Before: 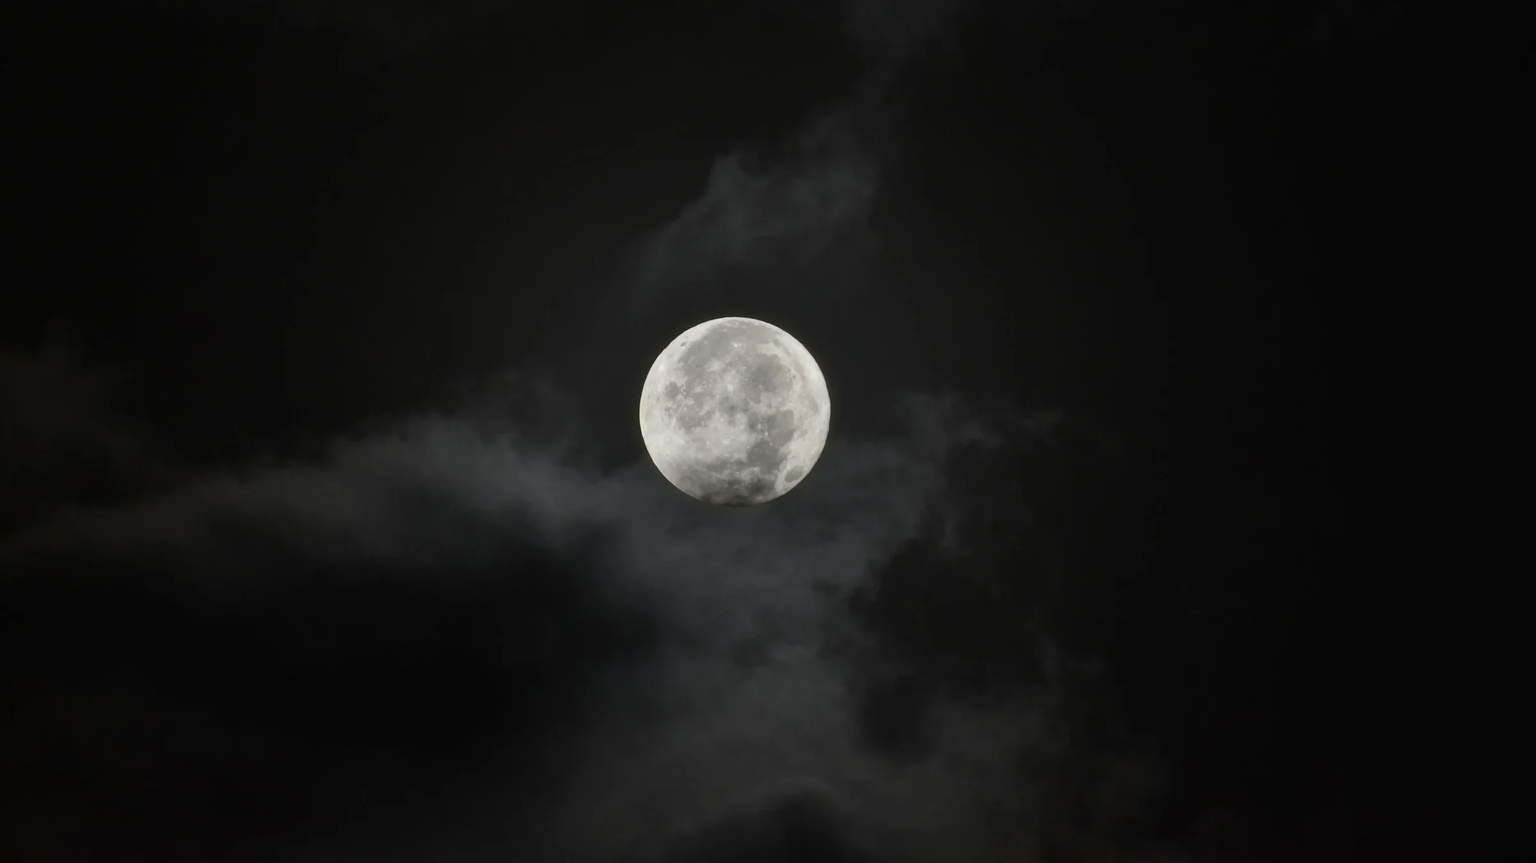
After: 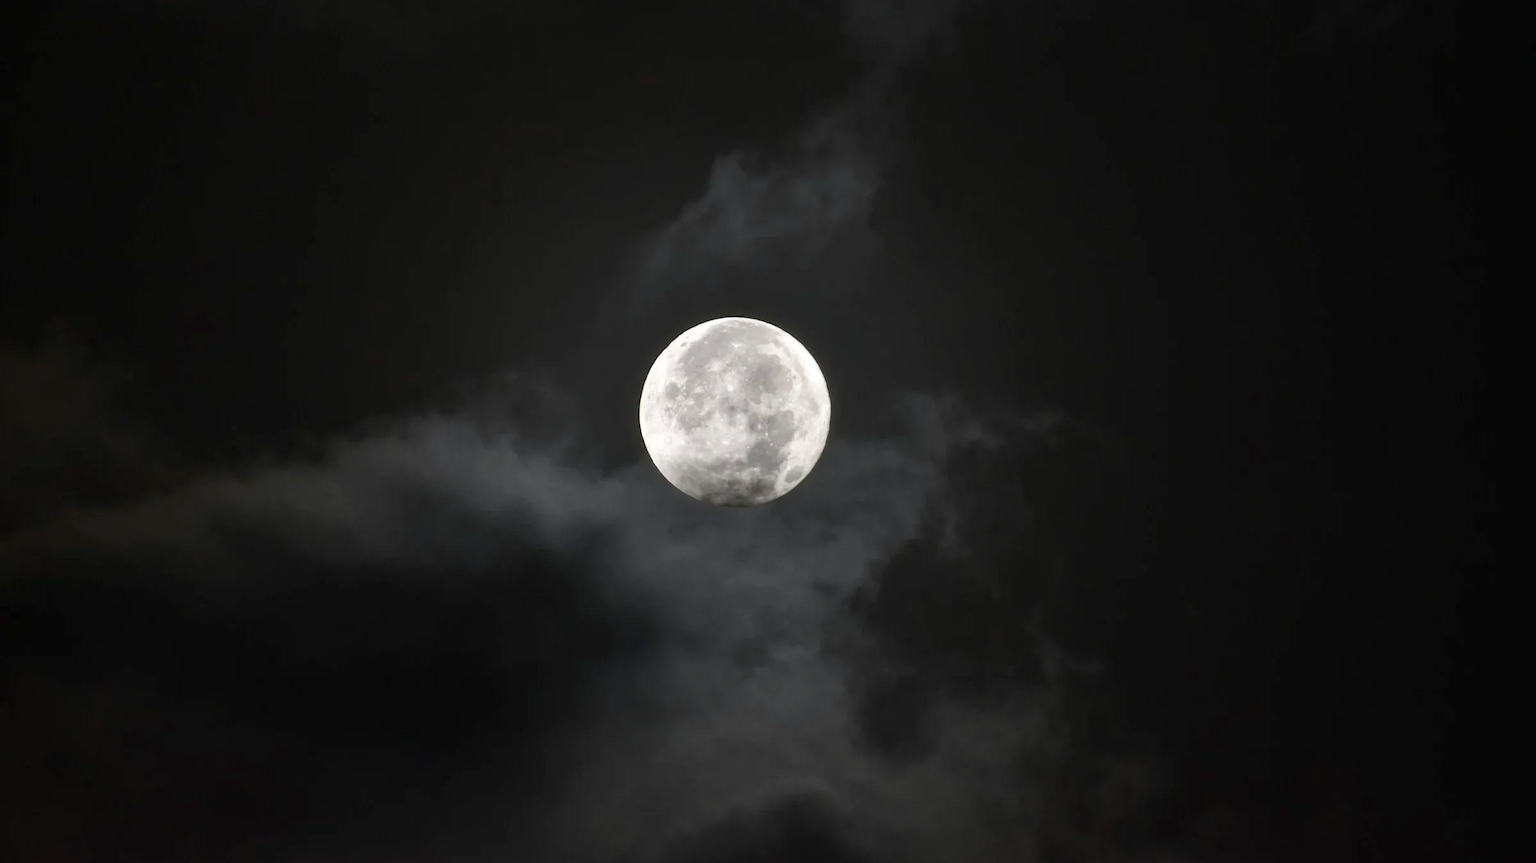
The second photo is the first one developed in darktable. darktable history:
white balance: red 1.004, blue 1.024
exposure: exposure 0.559 EV, compensate highlight preservation false
